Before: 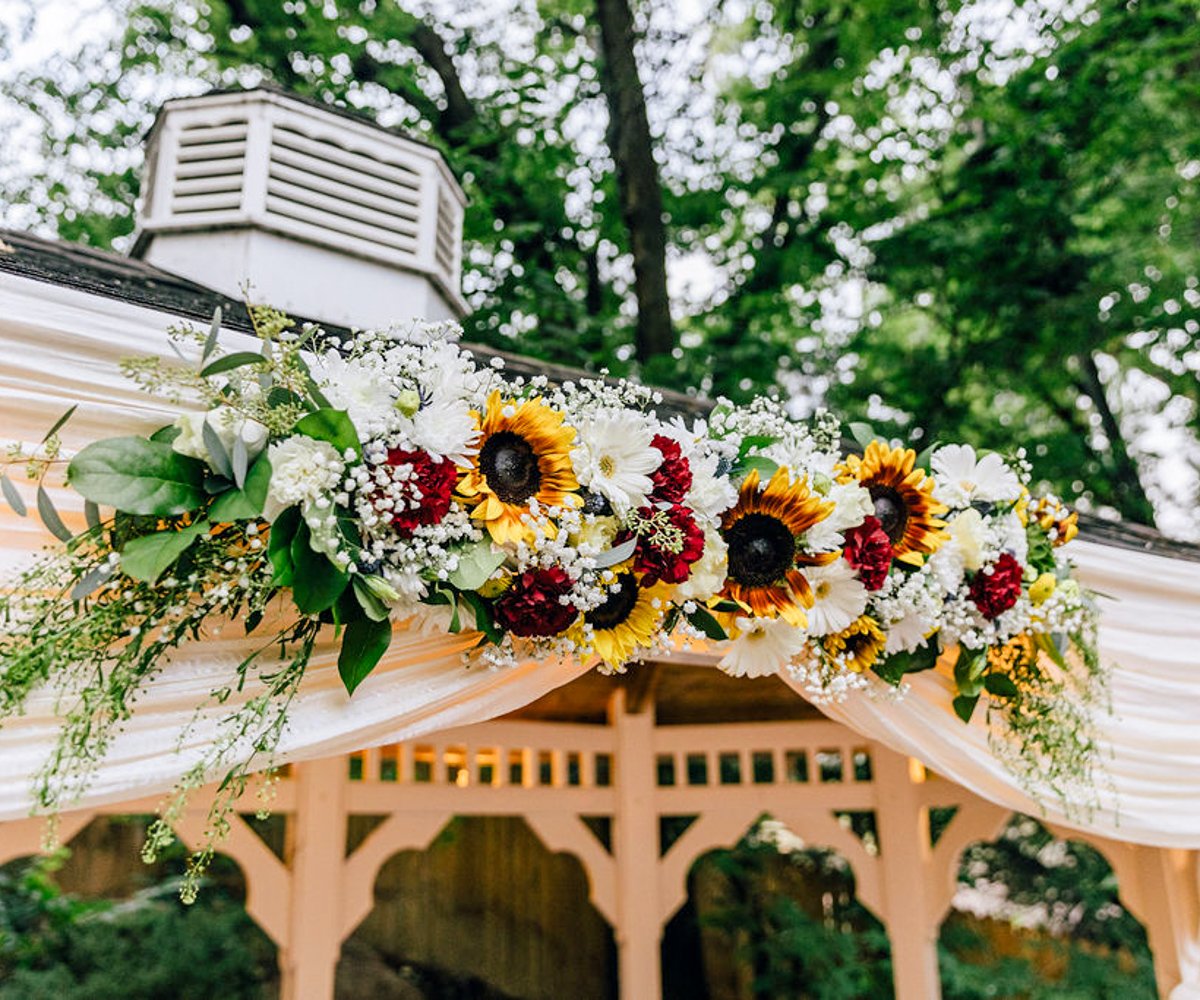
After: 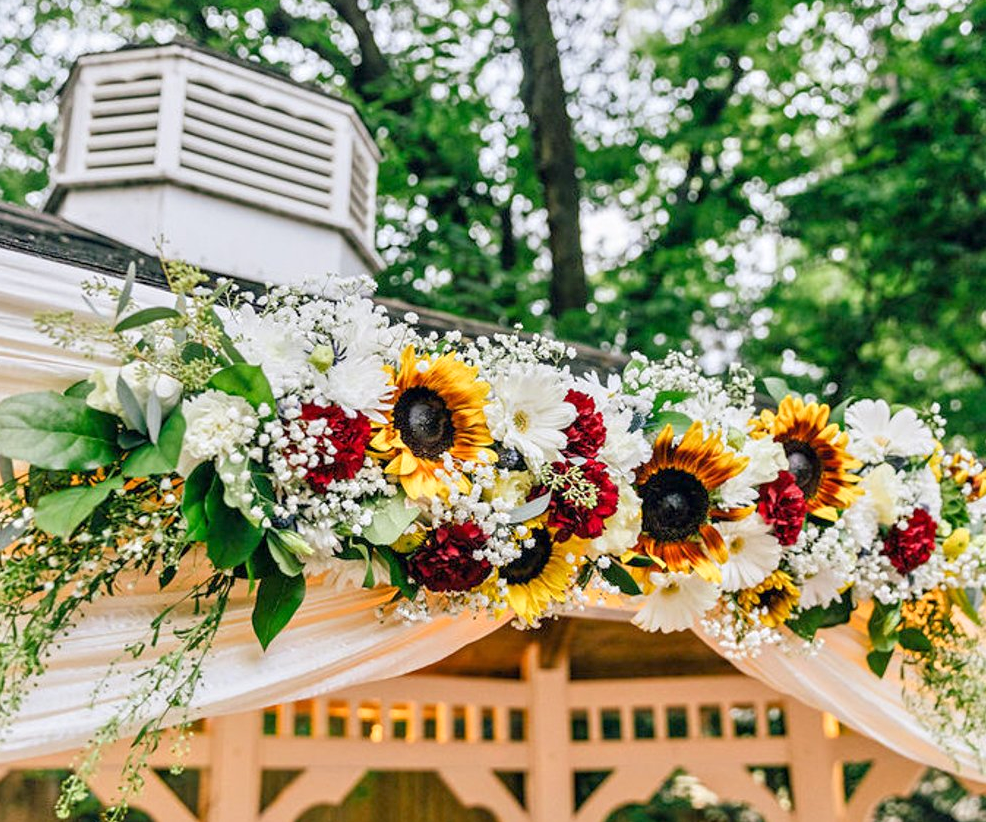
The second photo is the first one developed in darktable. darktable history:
crop and rotate: left 7.196%, top 4.574%, right 10.605%, bottom 13.178%
tone equalizer: -8 EV 1 EV, -7 EV 1 EV, -6 EV 1 EV, -5 EV 1 EV, -4 EV 1 EV, -3 EV 0.75 EV, -2 EV 0.5 EV, -1 EV 0.25 EV
